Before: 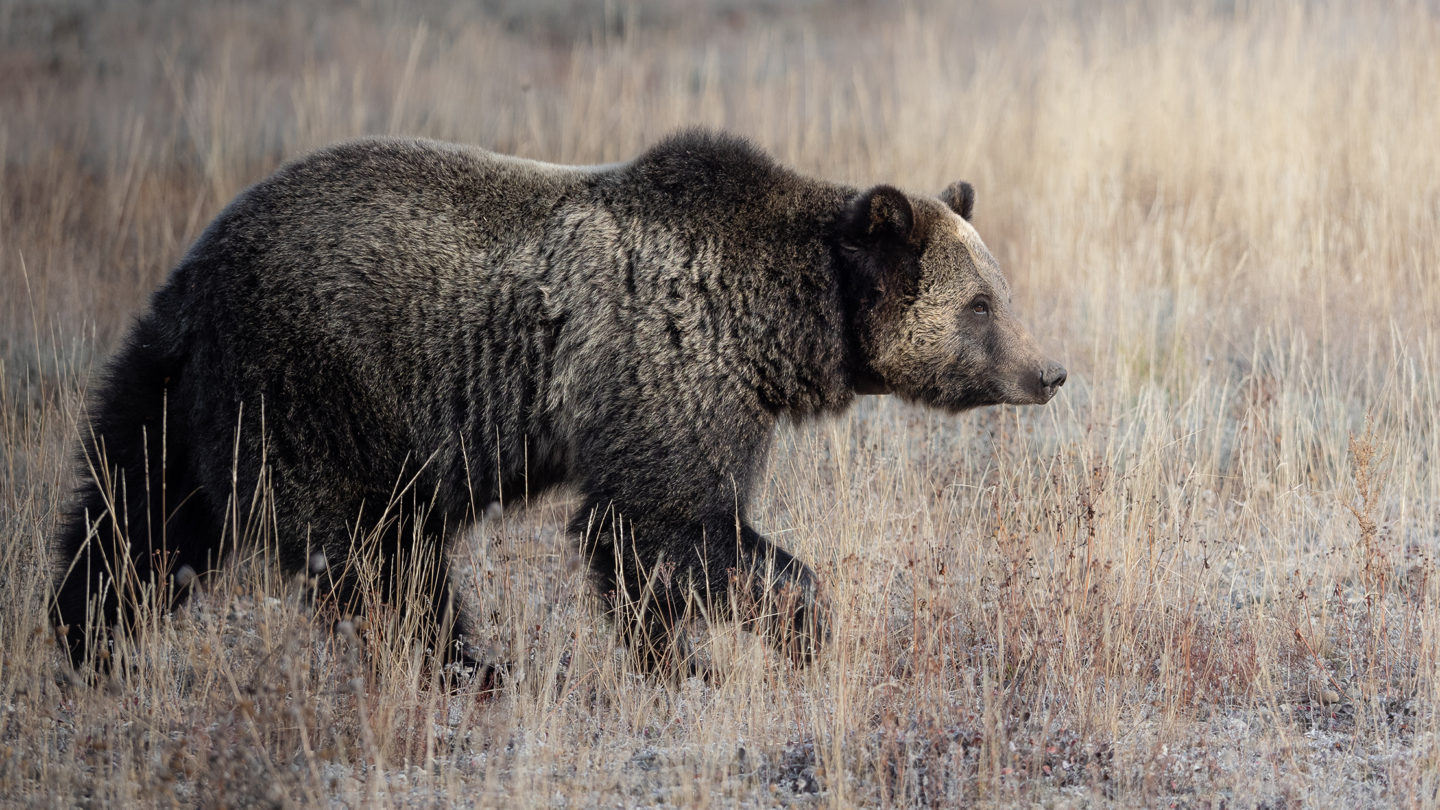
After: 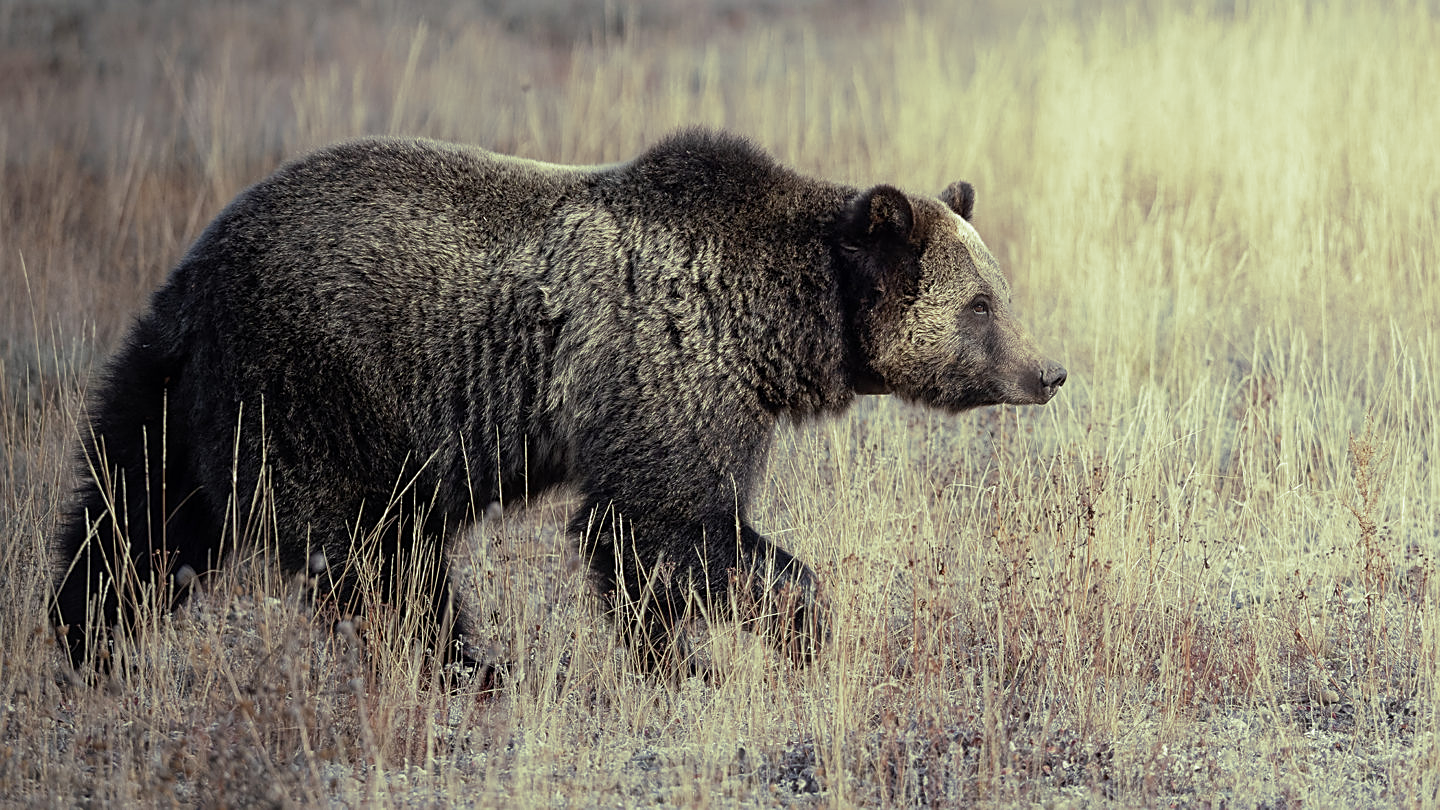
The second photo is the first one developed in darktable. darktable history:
sharpen: on, module defaults
split-toning: shadows › hue 290.82°, shadows › saturation 0.34, highlights › saturation 0.38, balance 0, compress 50%
